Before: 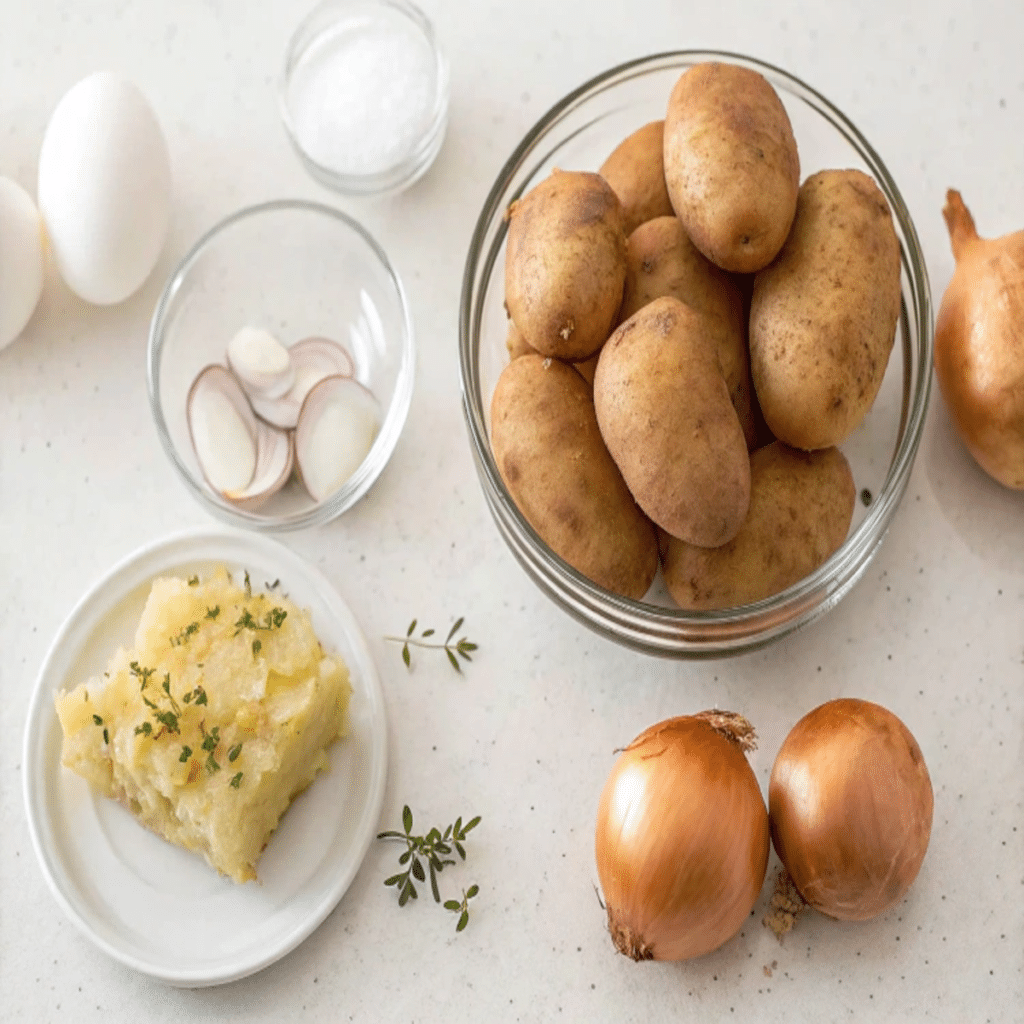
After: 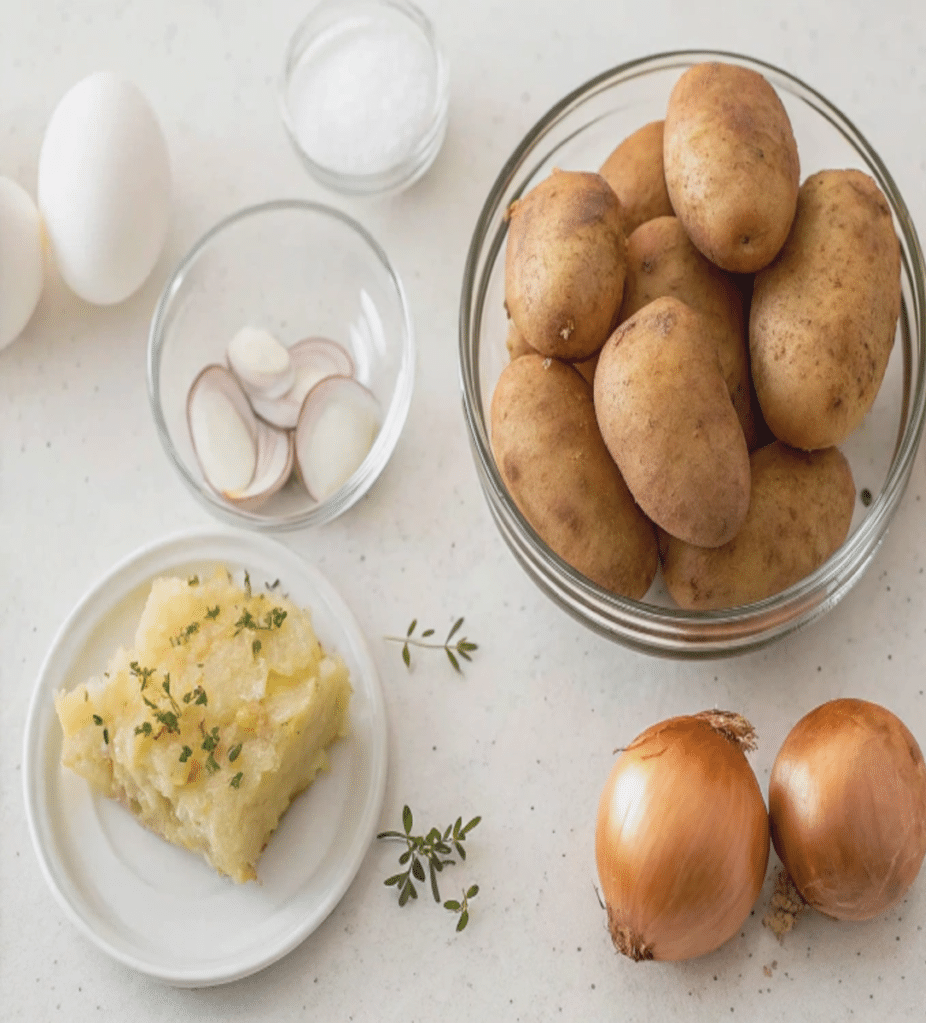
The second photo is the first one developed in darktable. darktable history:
crop: right 9.509%, bottom 0.031%
contrast brightness saturation: contrast -0.1, saturation -0.1
